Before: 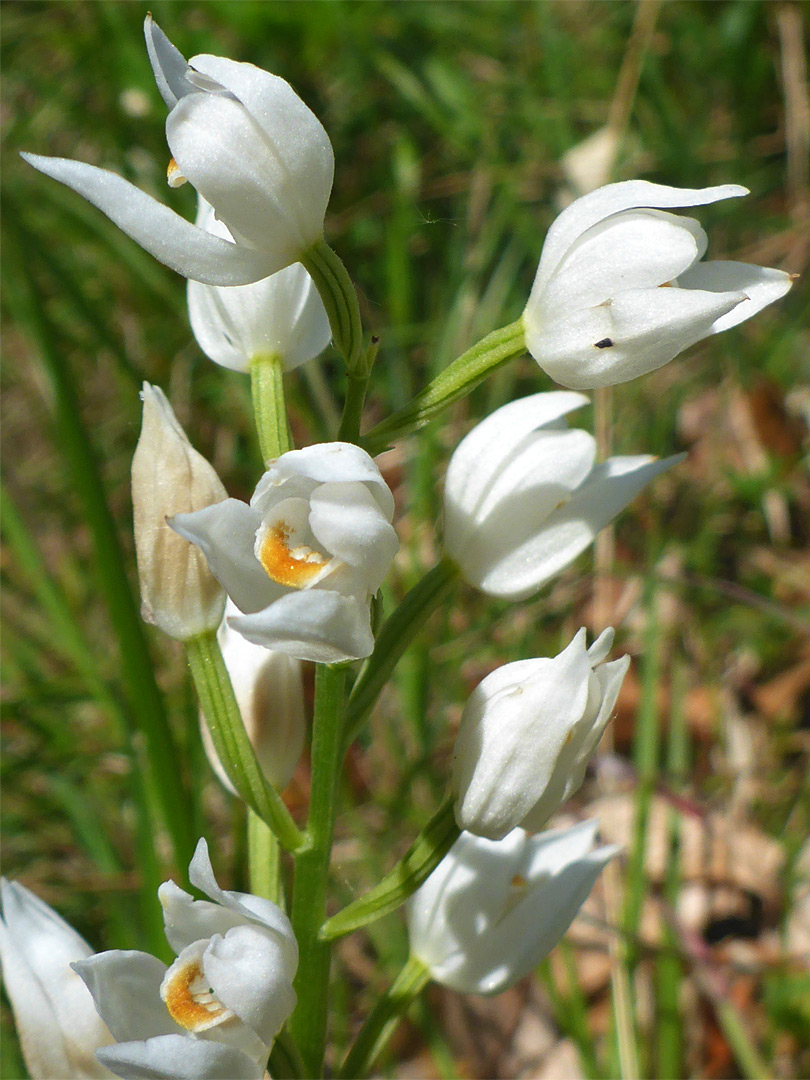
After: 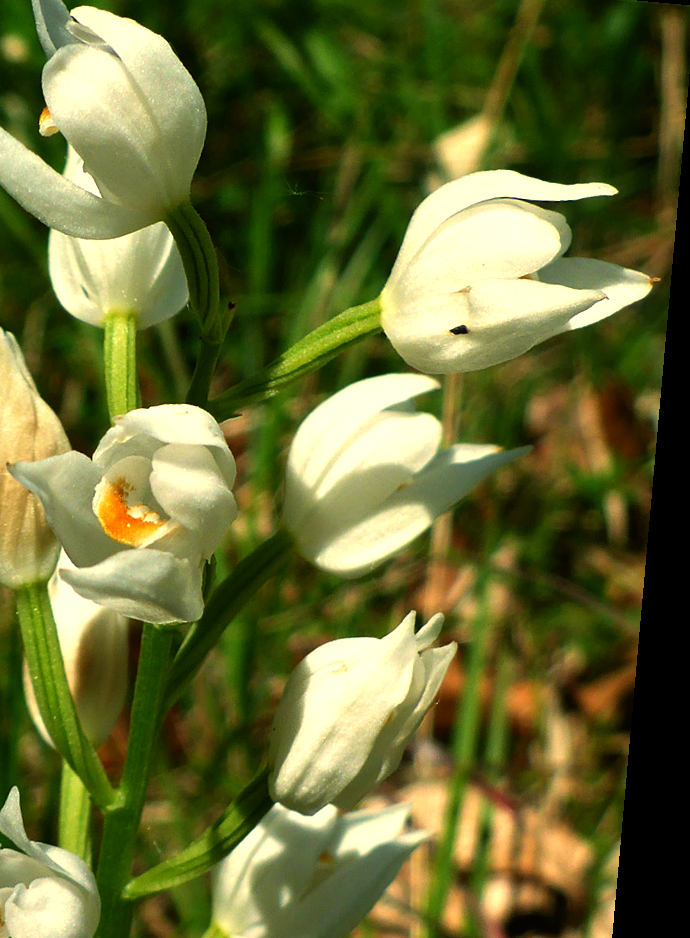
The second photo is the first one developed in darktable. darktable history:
rotate and perspective: rotation 5.12°, automatic cropping off
crop: left 23.095%, top 5.827%, bottom 11.854%
color balance: mode lift, gamma, gain (sRGB), lift [1.014, 0.966, 0.918, 0.87], gamma [0.86, 0.734, 0.918, 0.976], gain [1.063, 1.13, 1.063, 0.86]
